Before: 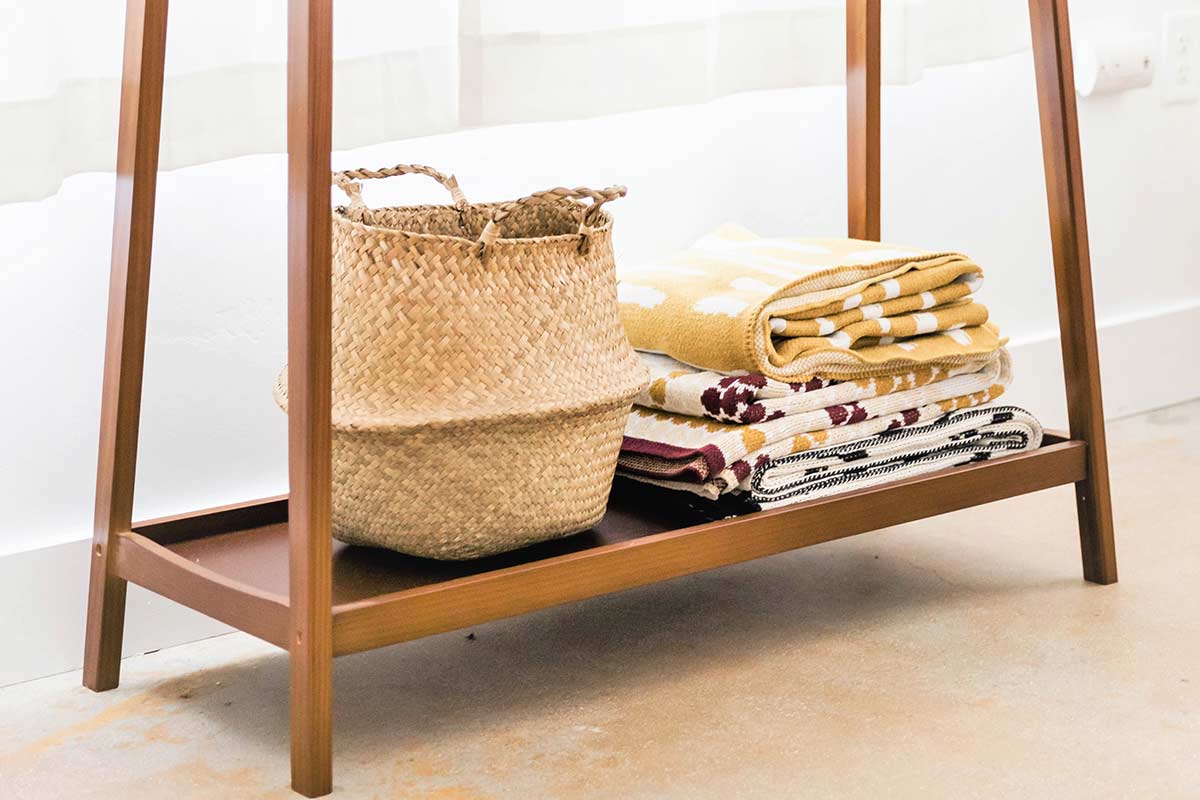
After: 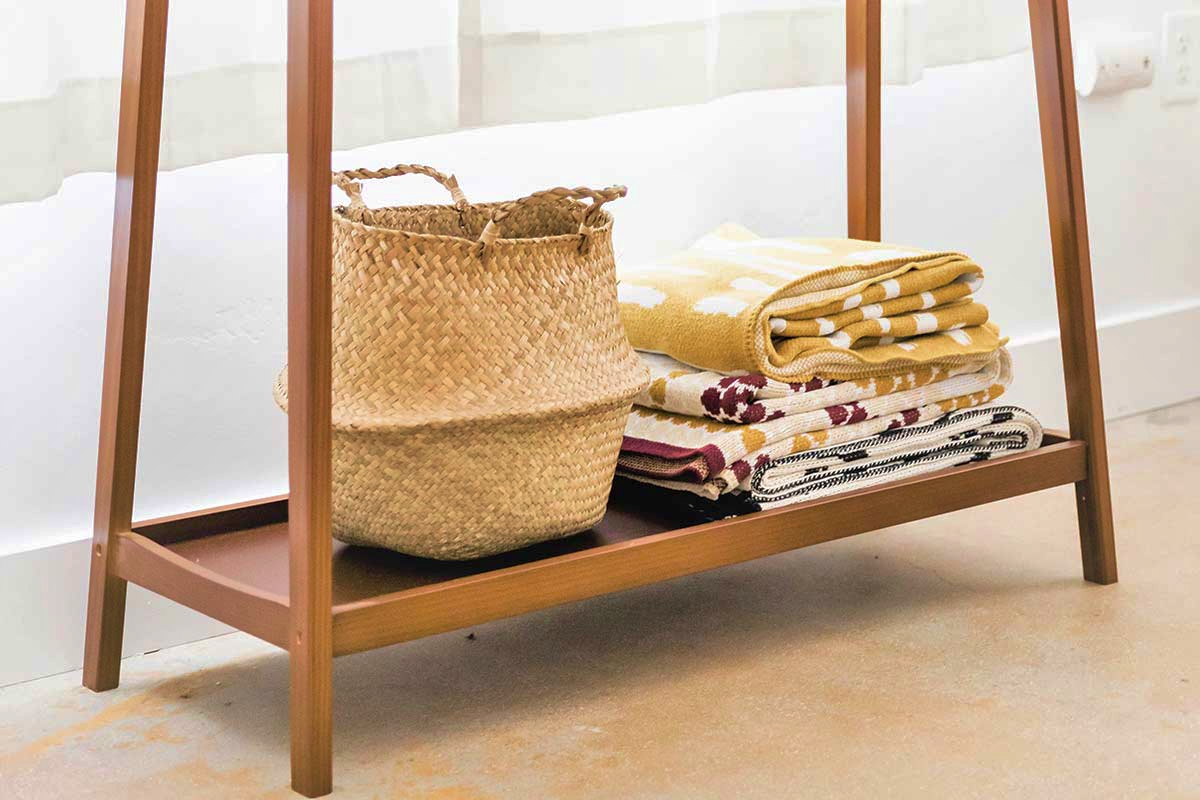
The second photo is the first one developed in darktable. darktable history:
velvia: on, module defaults
shadows and highlights: on, module defaults
